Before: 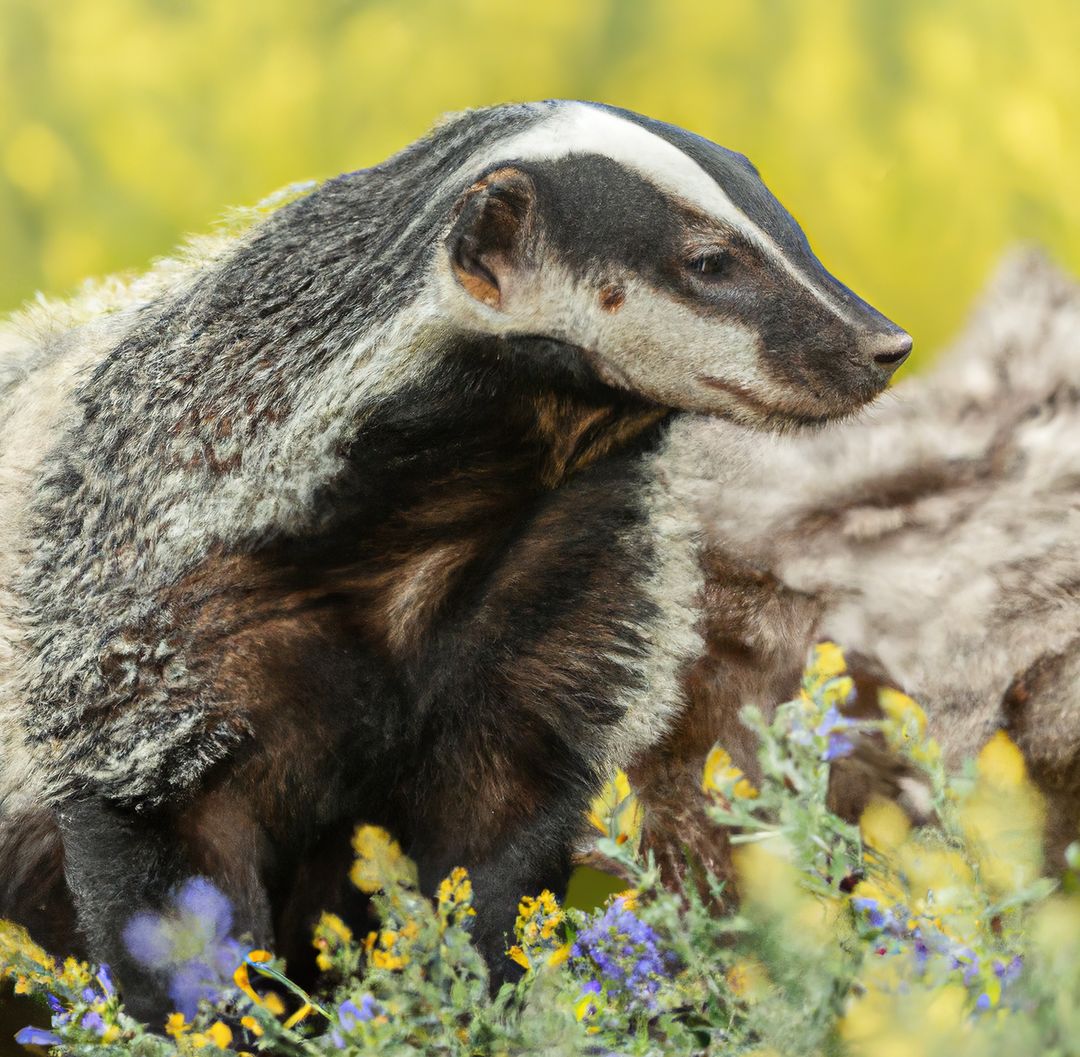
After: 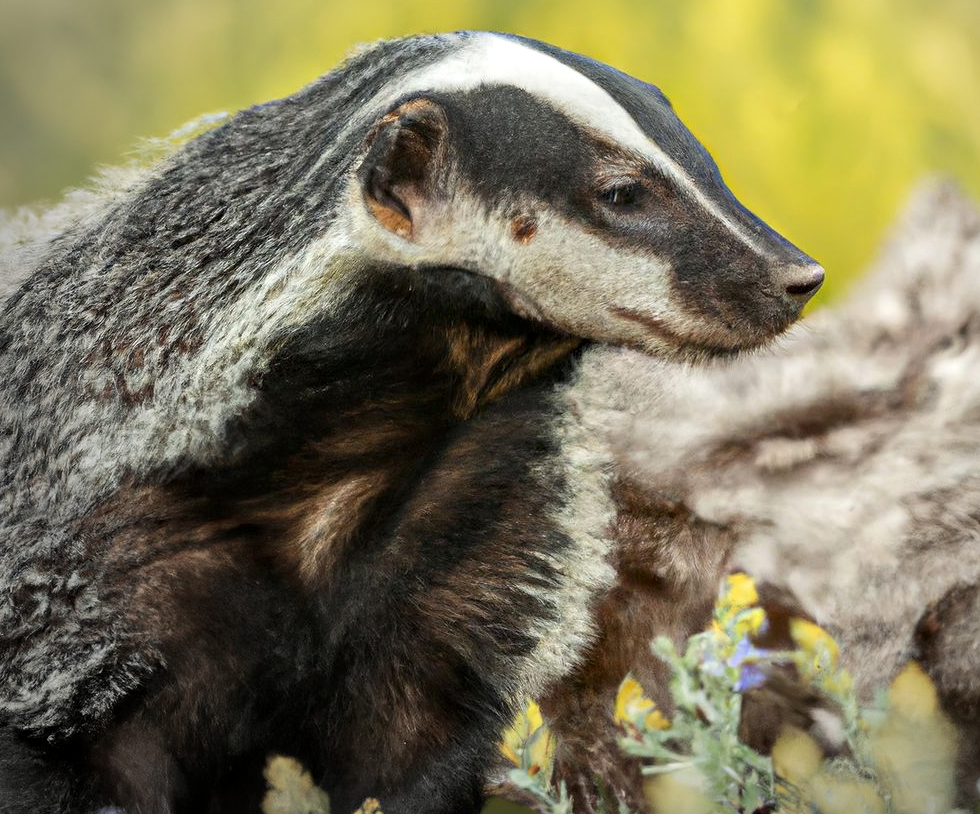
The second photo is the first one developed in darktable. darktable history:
crop: left 8.155%, top 6.611%, bottom 15.385%
vignetting: fall-off start 73.57%, center (0.22, -0.235)
contrast equalizer: octaves 7, y [[0.6 ×6], [0.55 ×6], [0 ×6], [0 ×6], [0 ×6]], mix 0.3
